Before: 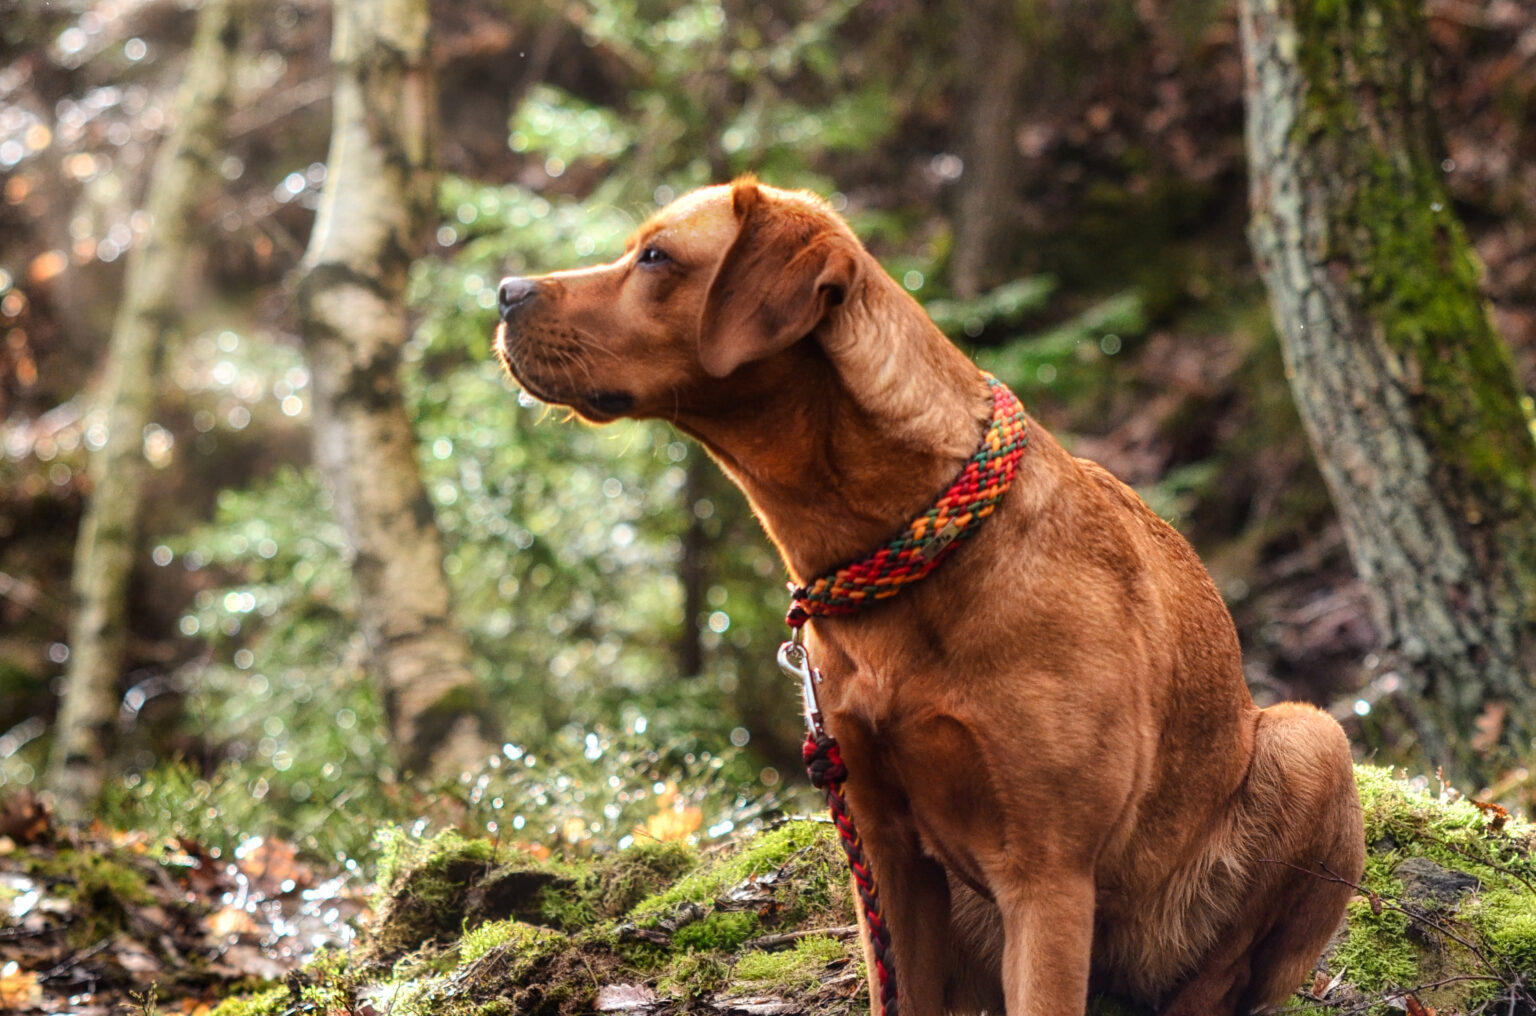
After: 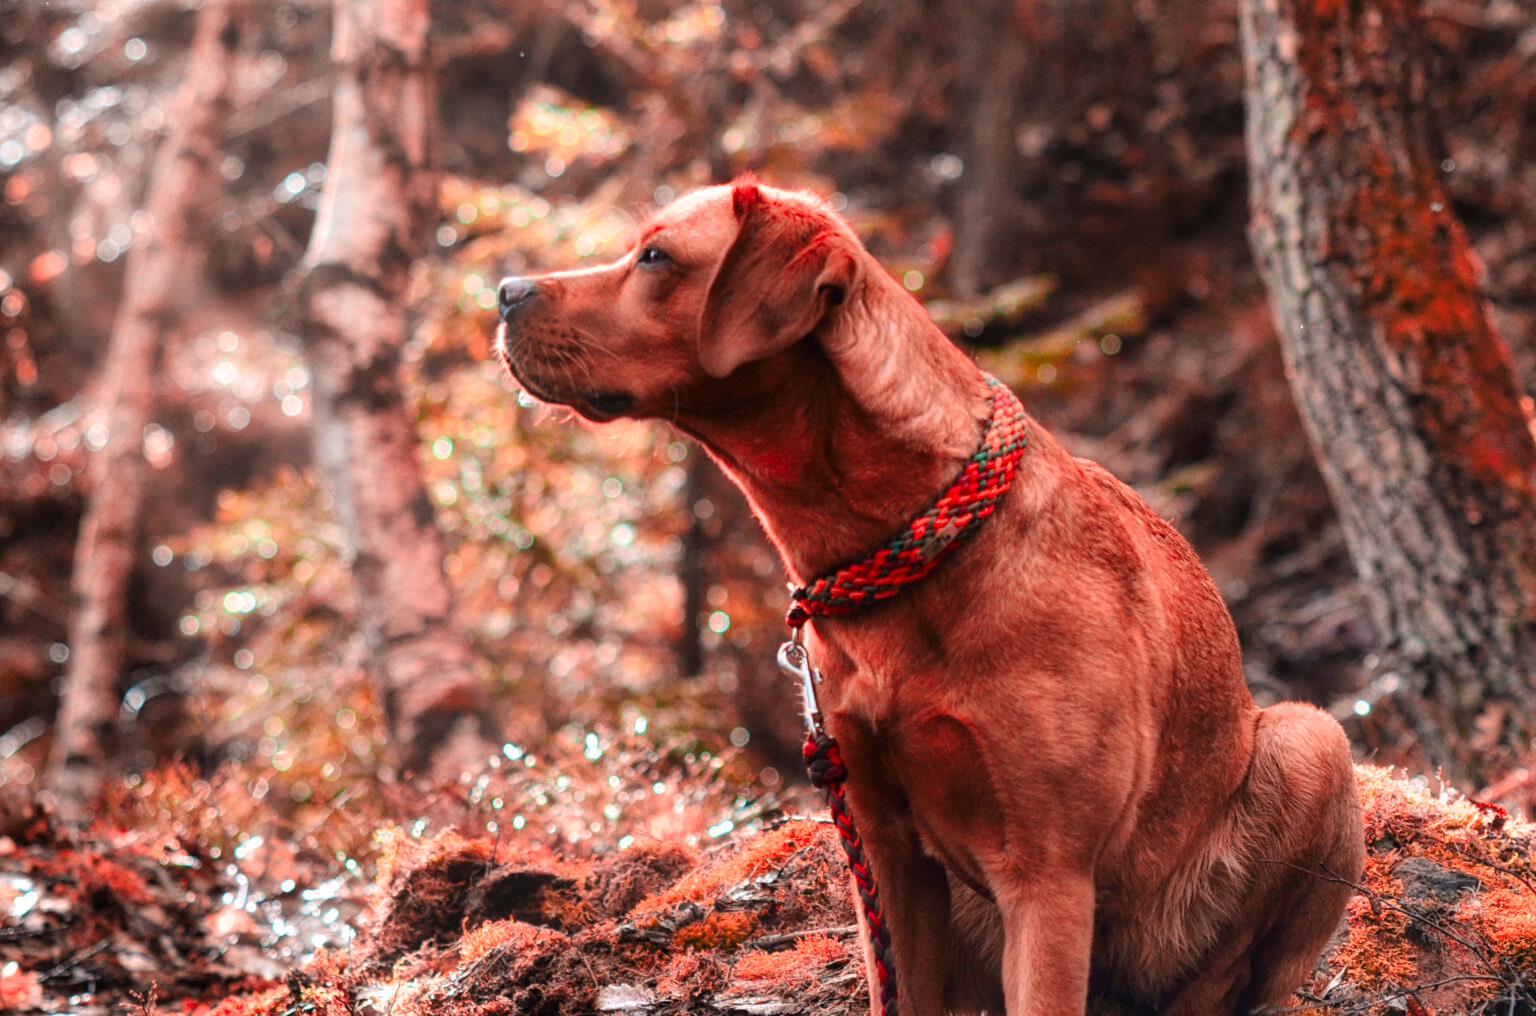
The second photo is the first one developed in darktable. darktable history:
color zones: curves: ch2 [(0, 0.5) (0.084, 0.497) (0.323, 0.335) (0.4, 0.497) (1, 0.5)], process mode strong
color balance: output saturation 120%
